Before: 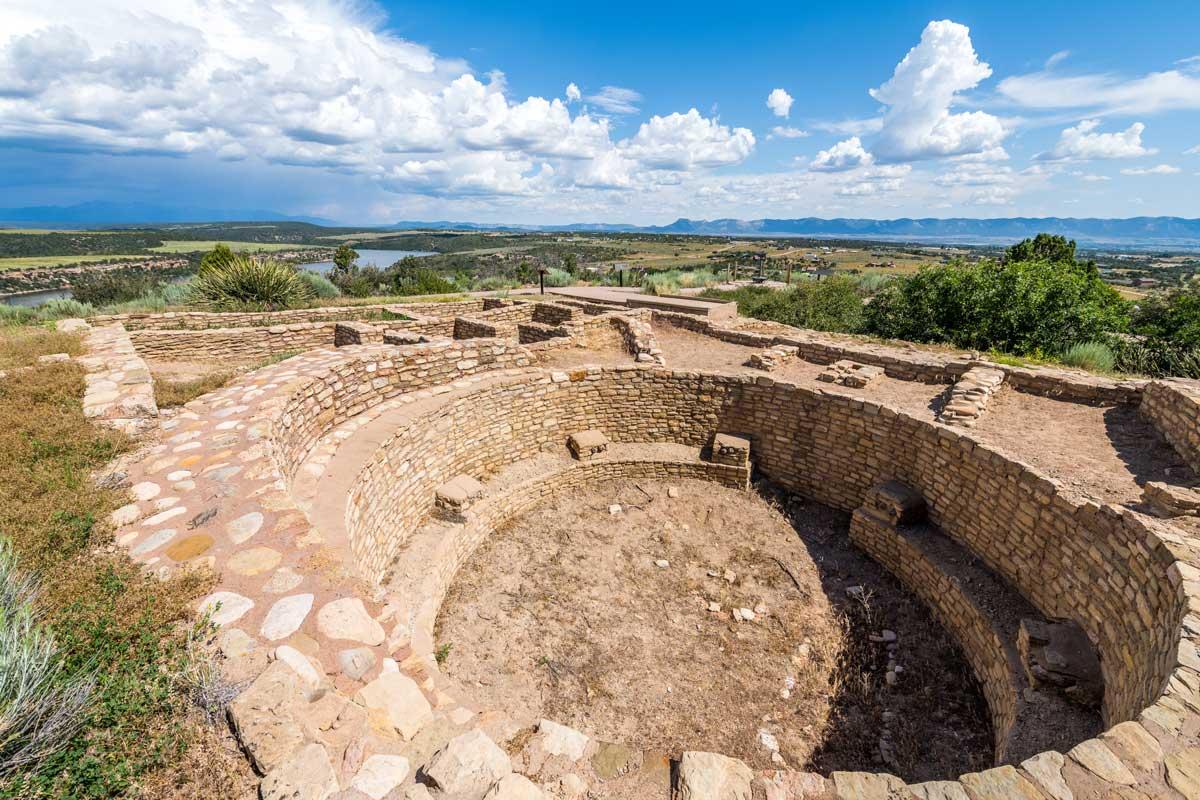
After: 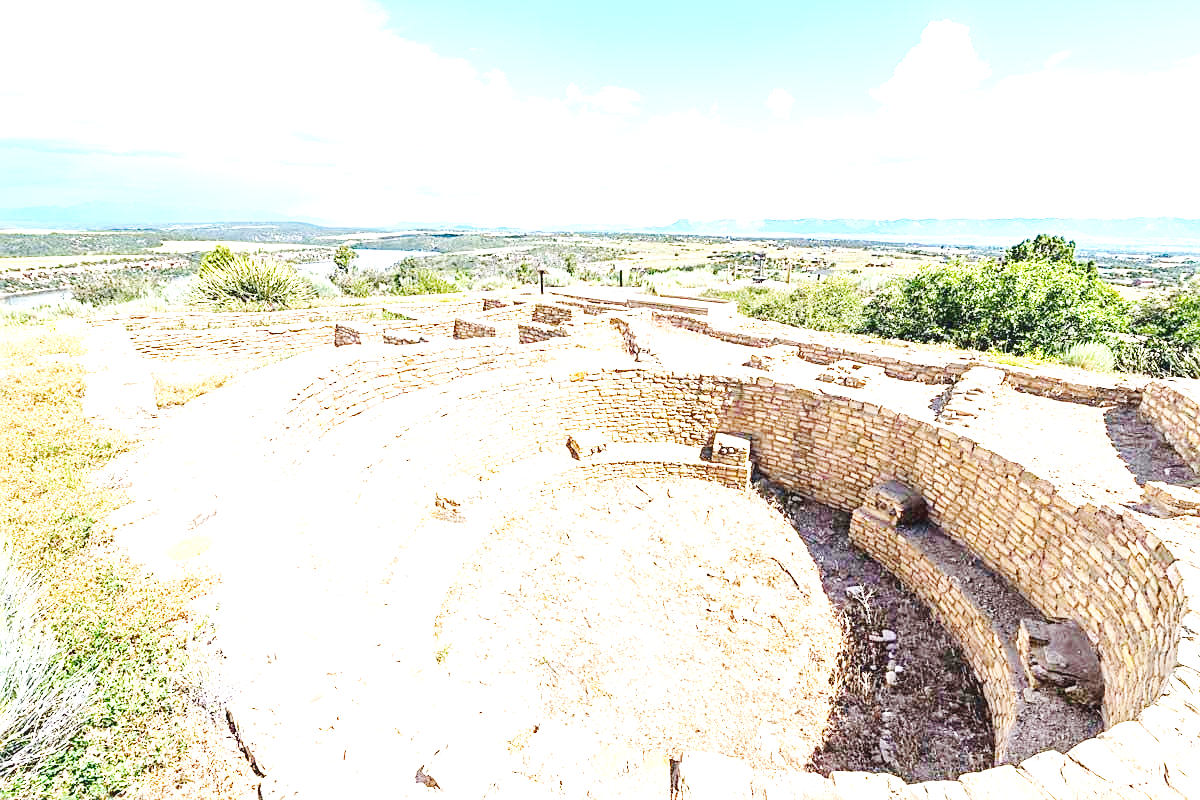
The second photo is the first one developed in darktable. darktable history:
sharpen: amount 0.478
tone equalizer: on, module defaults
base curve: curves: ch0 [(0, 0.007) (0.028, 0.063) (0.121, 0.311) (0.46, 0.743) (0.859, 0.957) (1, 1)], preserve colors none
exposure: exposure 2.04 EV, compensate highlight preservation false
white balance: red 0.967, blue 1.049
